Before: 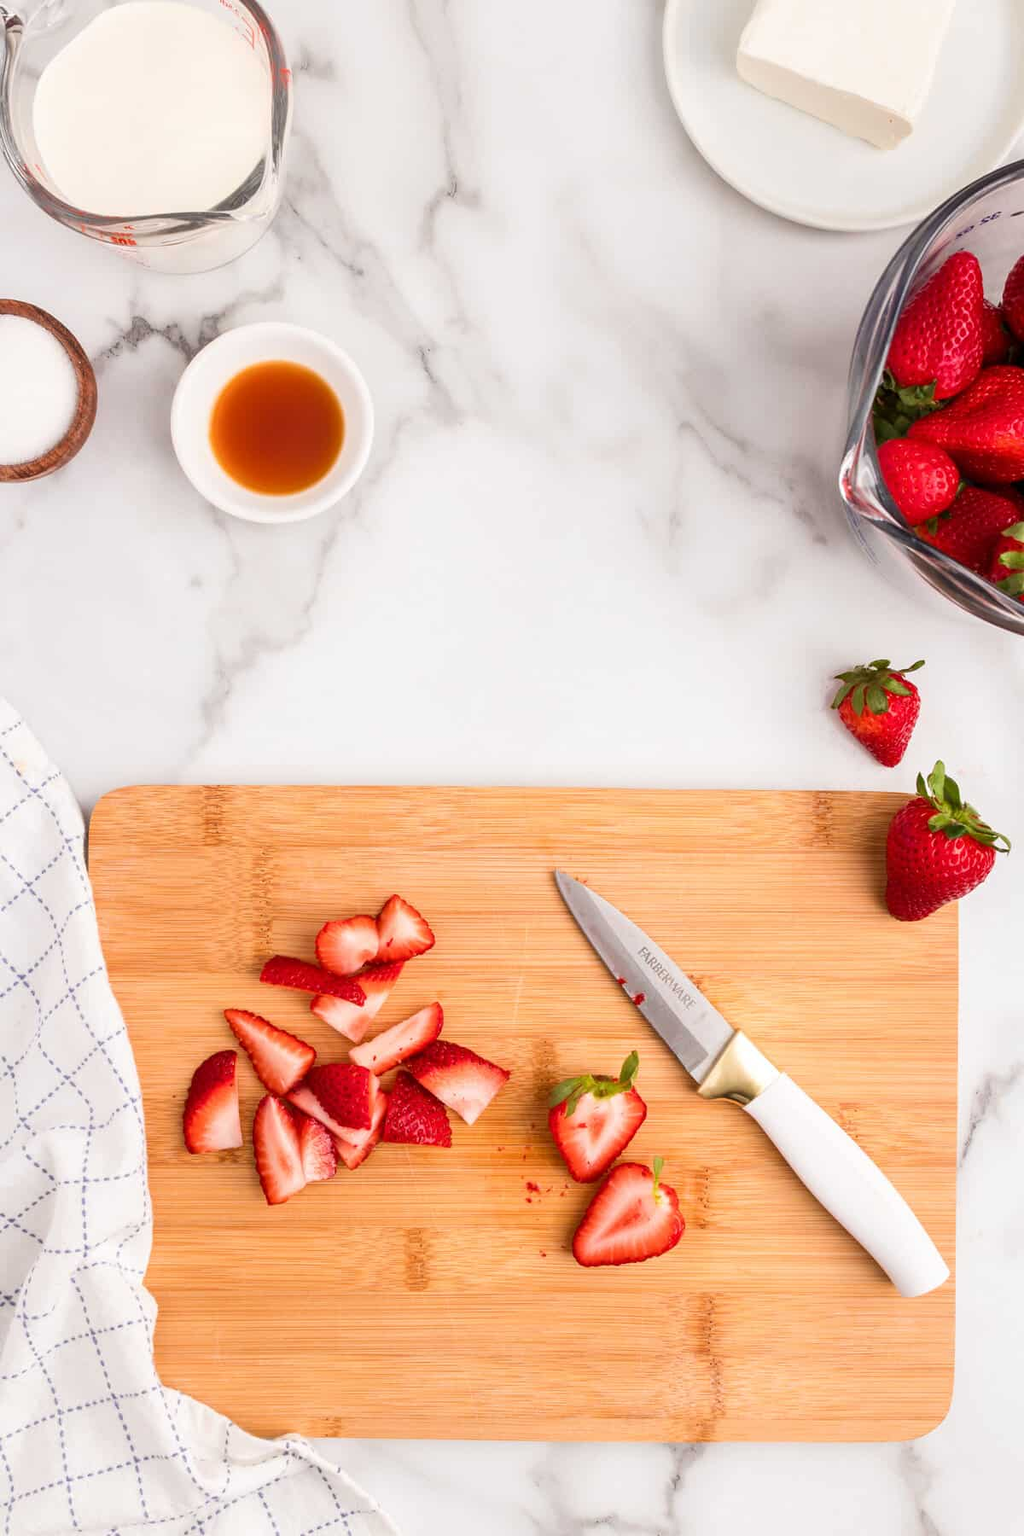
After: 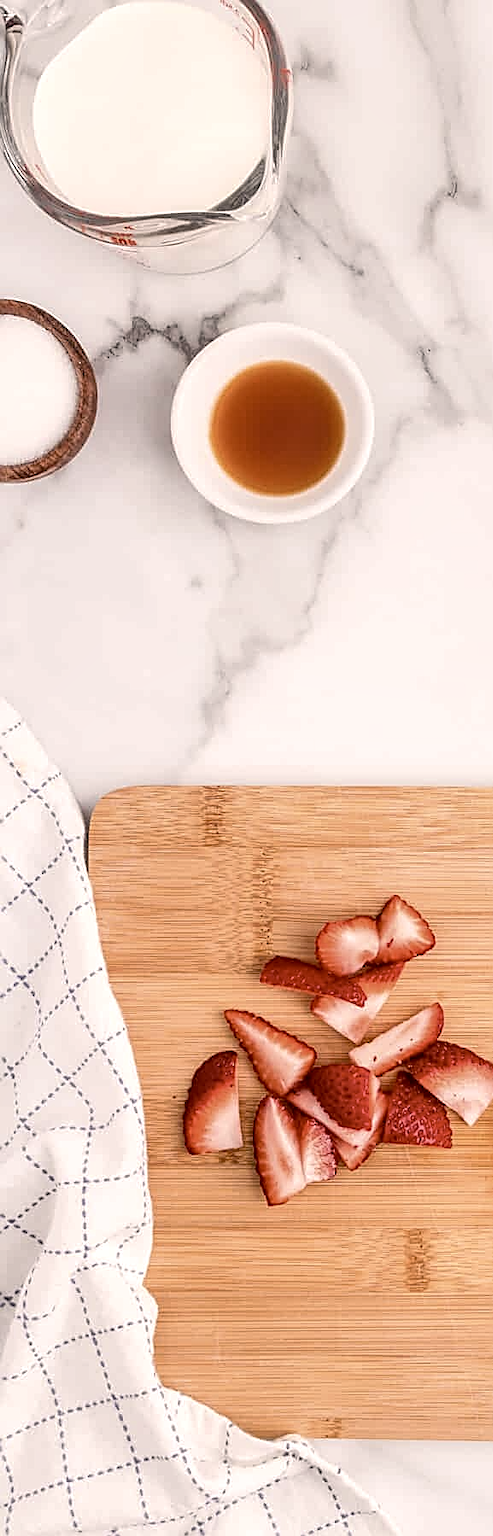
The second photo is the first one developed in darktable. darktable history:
color correction: highlights a* 5.54, highlights b* 5.16, saturation 0.656
crop and rotate: left 0.029%, top 0%, right 51.798%
local contrast: detail 130%
sharpen: amount 0.906
exposure: black level correction 0.01, exposure 0.017 EV, compensate highlight preservation false
